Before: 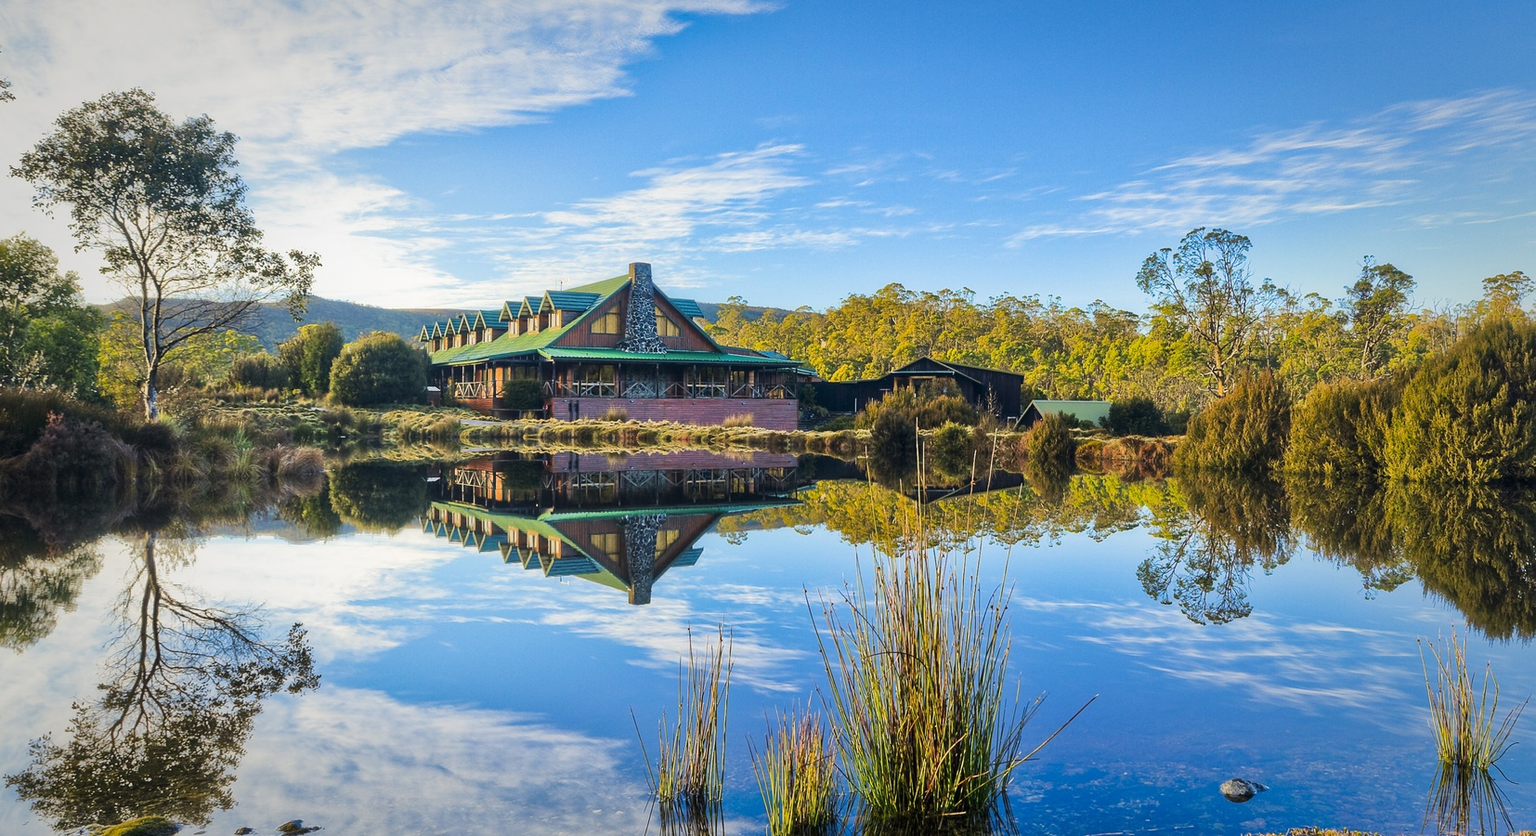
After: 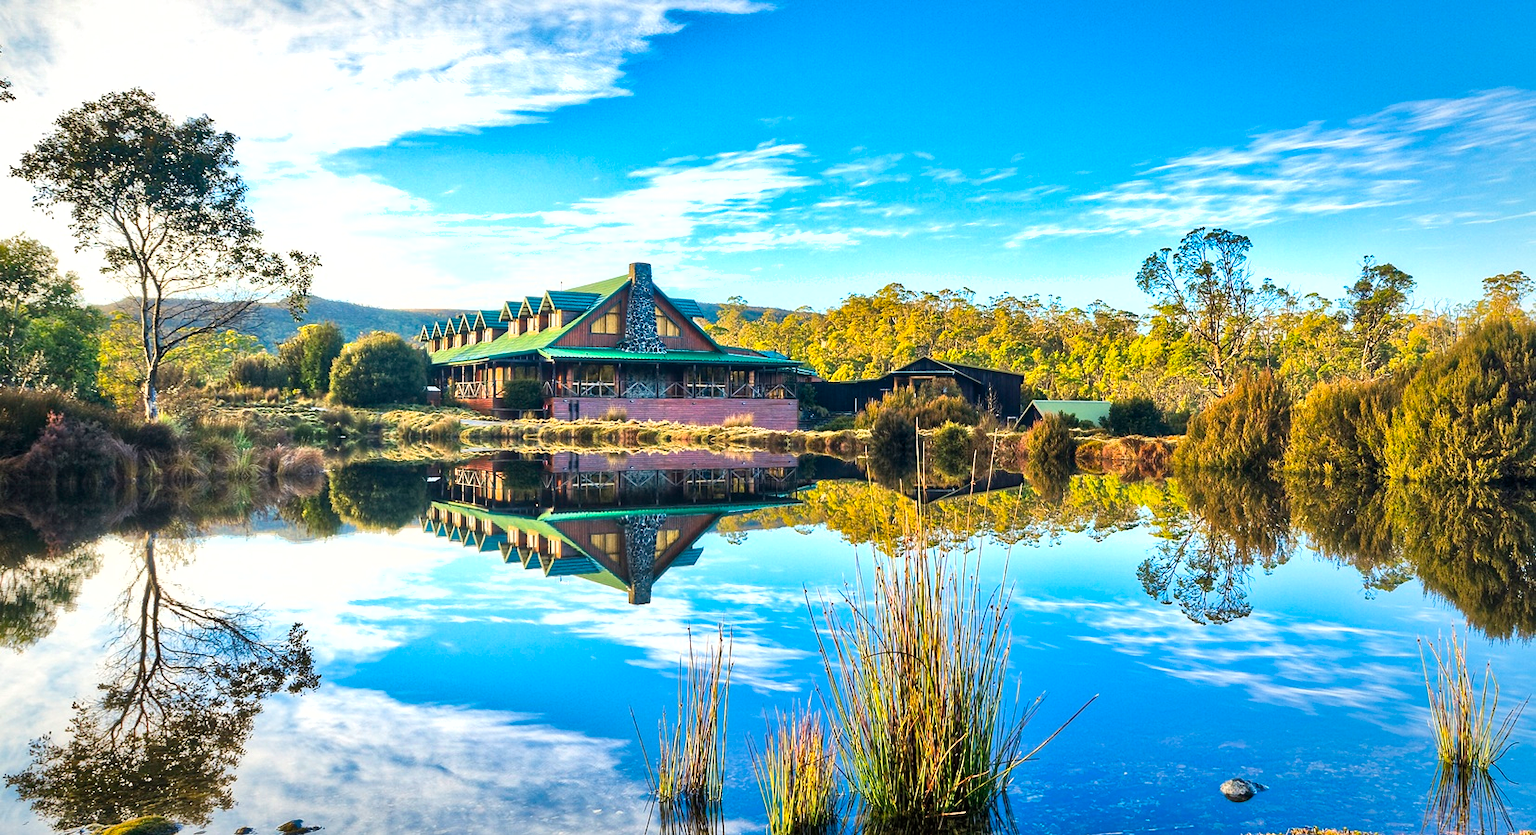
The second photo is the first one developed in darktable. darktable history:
shadows and highlights: low approximation 0.01, soften with gaussian
exposure: black level correction 0, exposure 0.7 EV, compensate exposure bias true, compensate highlight preservation false
